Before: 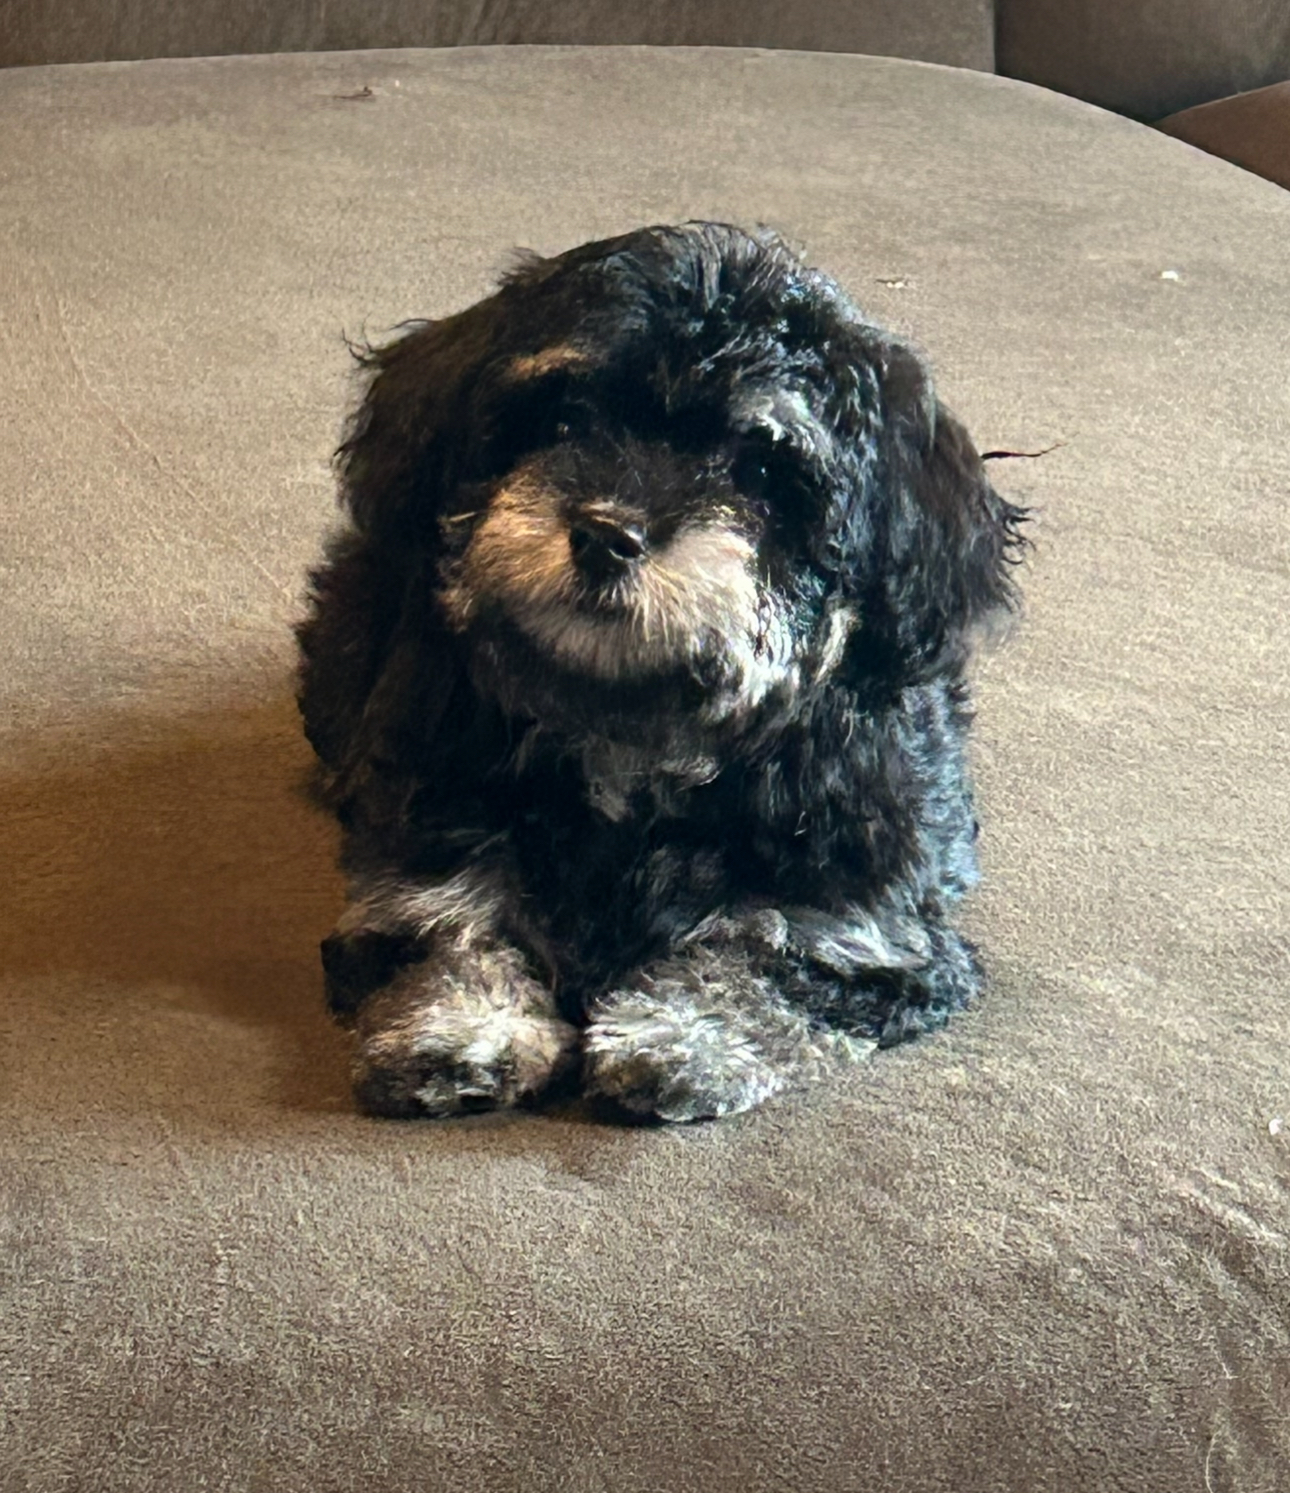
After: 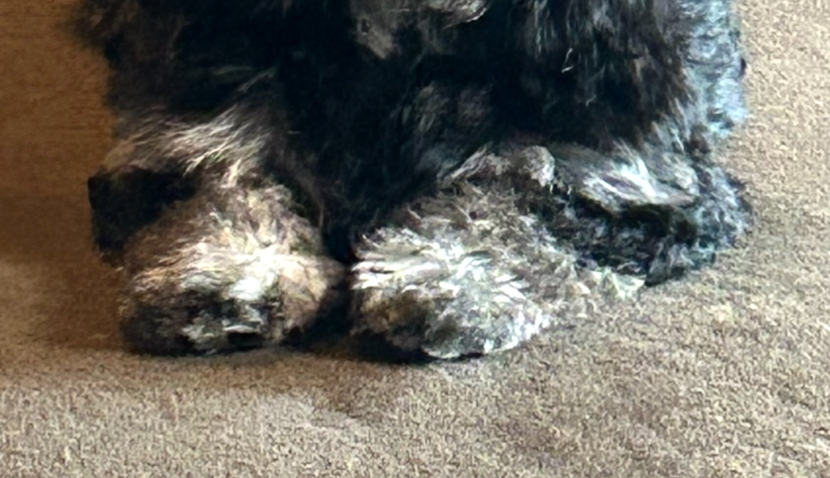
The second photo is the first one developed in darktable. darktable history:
crop: left 18.091%, top 51.13%, right 17.525%, bottom 16.85%
shadows and highlights: shadows -12.5, white point adjustment 4, highlights 28.33
